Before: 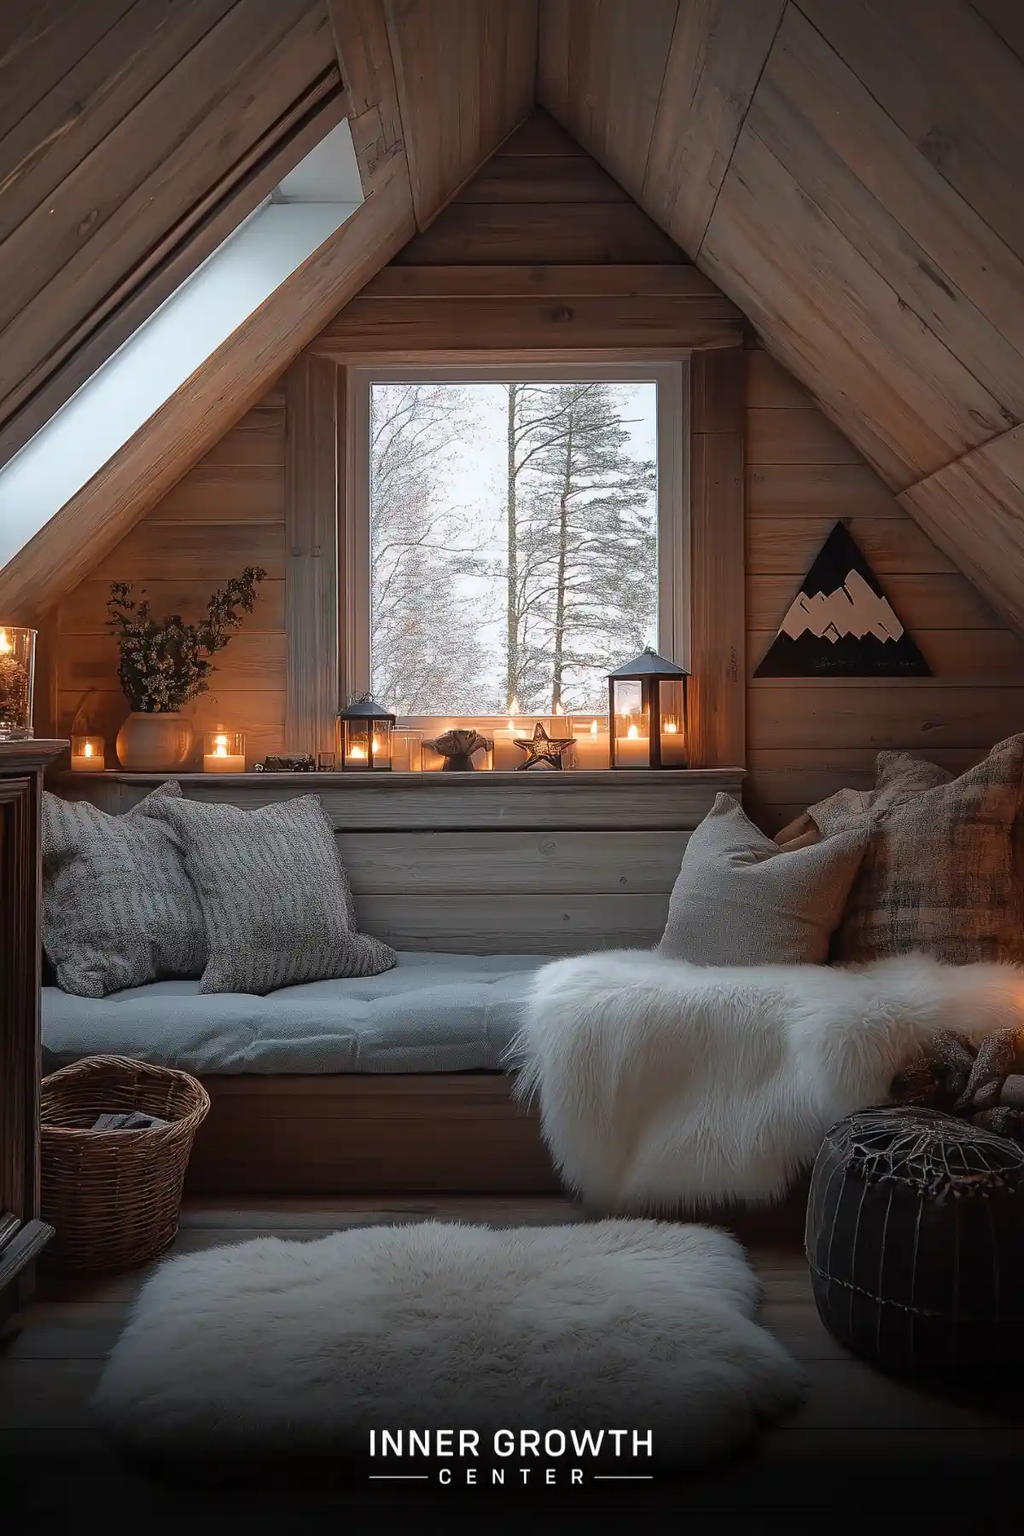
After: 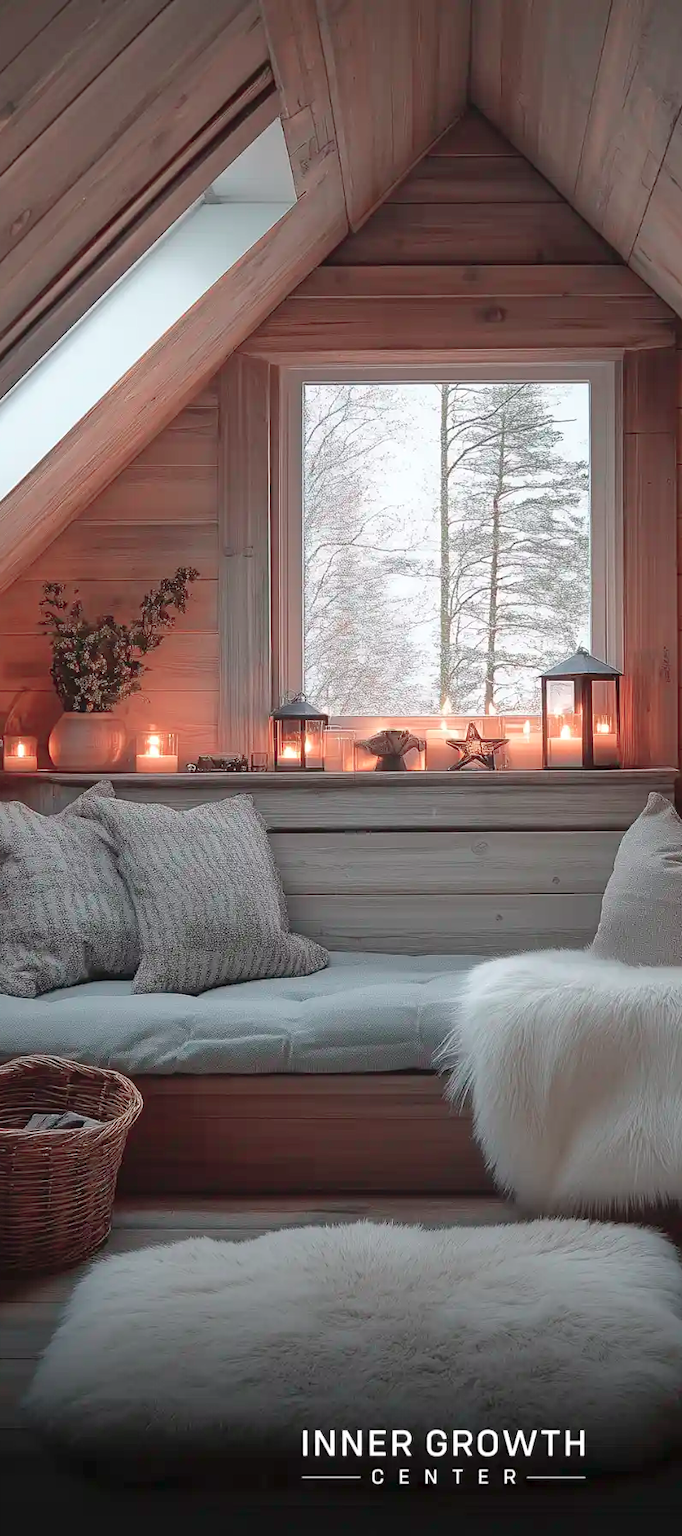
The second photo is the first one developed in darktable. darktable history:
color contrast: blue-yellow contrast 0.62
crop and rotate: left 6.617%, right 26.717%
levels: levels [0, 0.43, 0.984]
